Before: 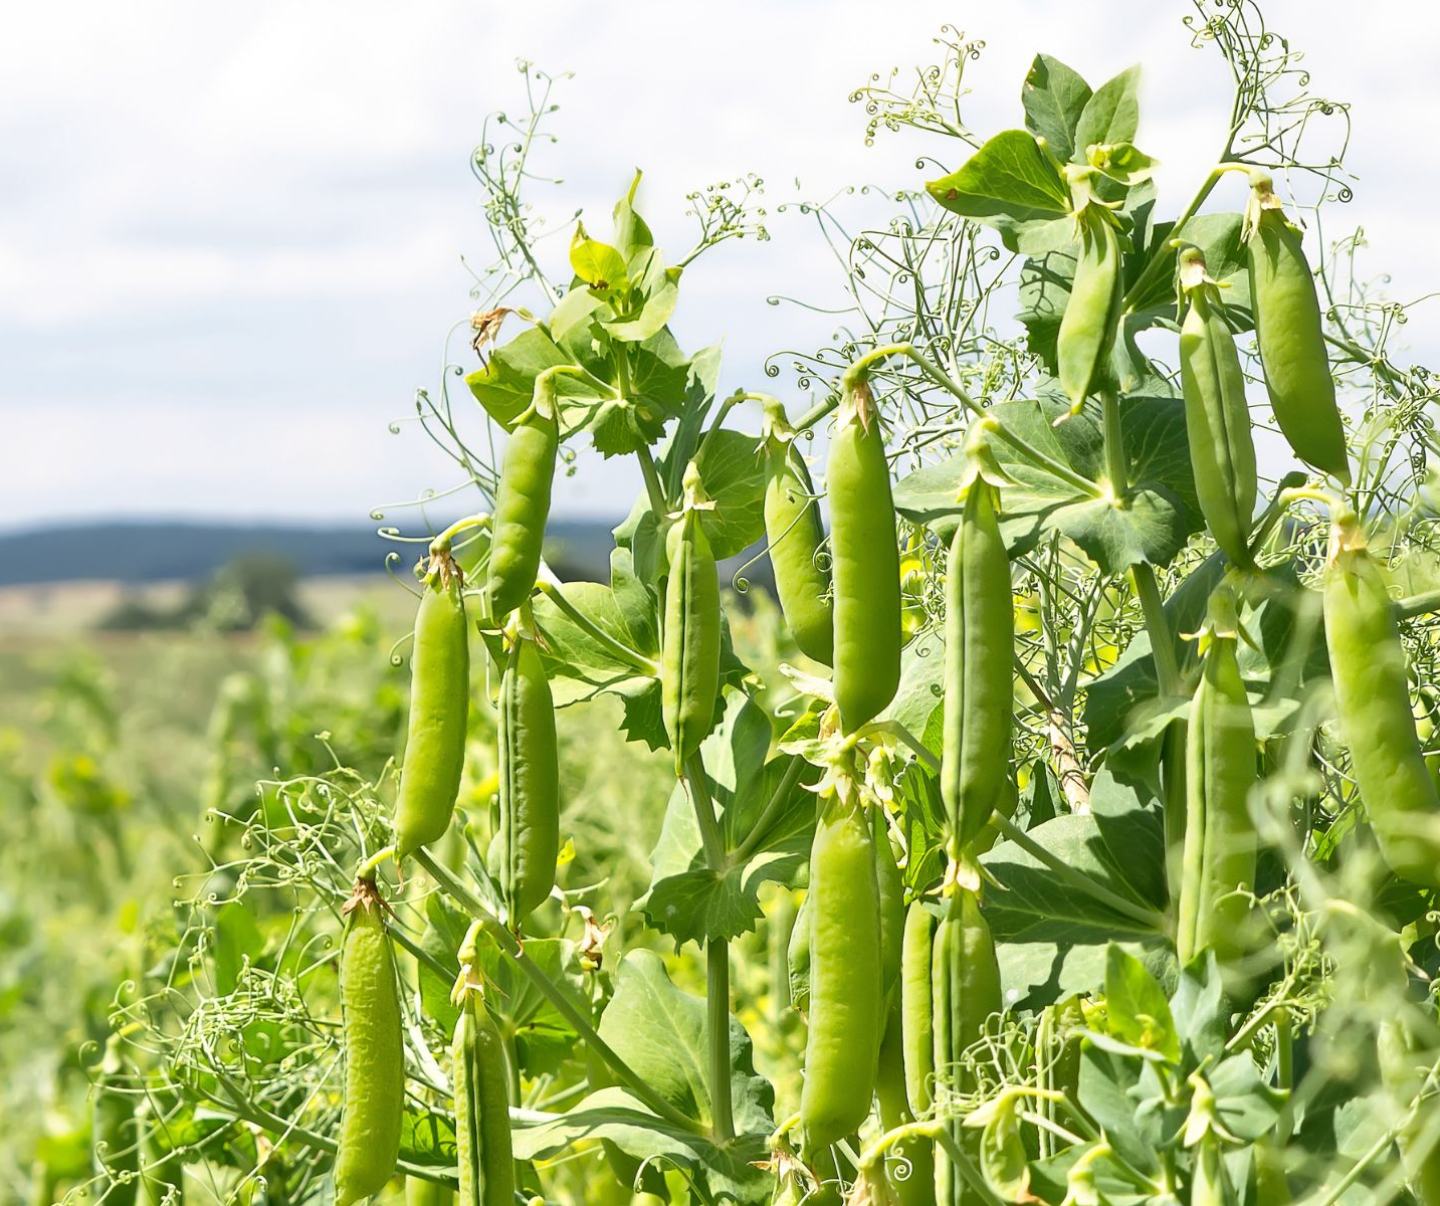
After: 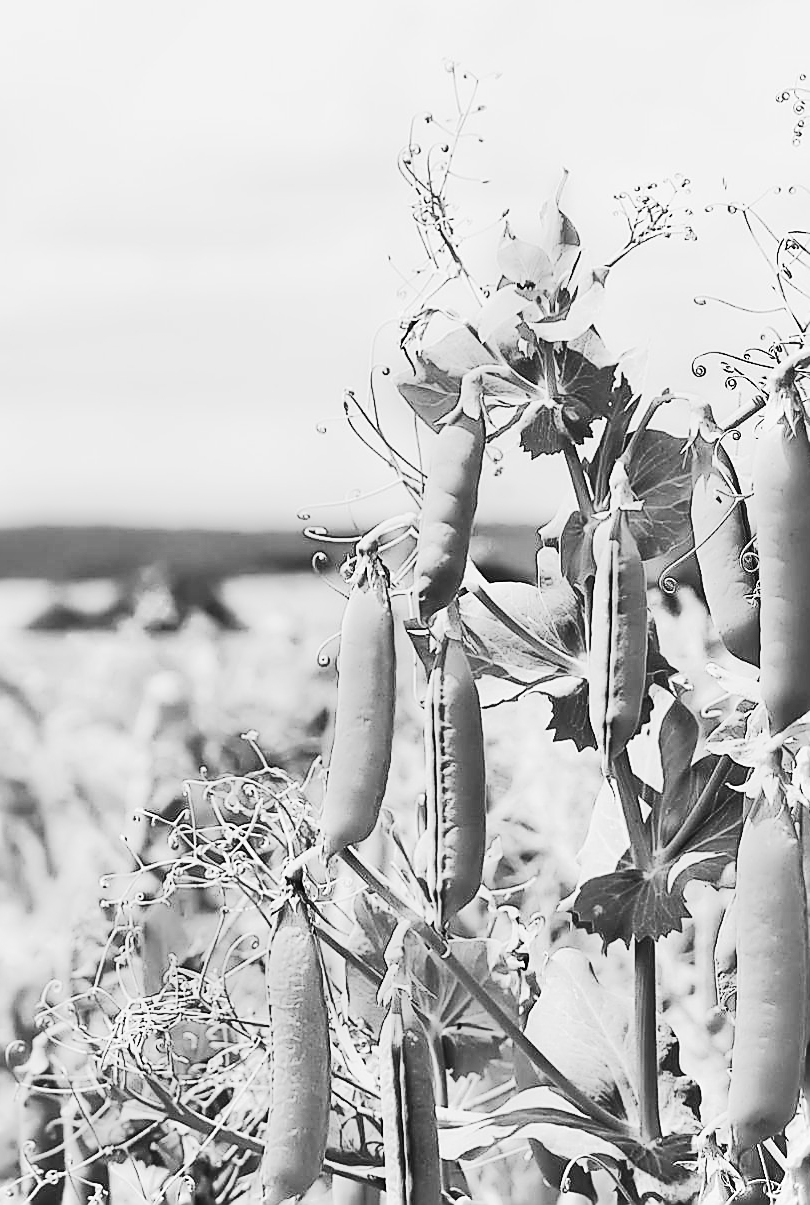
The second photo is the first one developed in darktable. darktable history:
exposure: black level correction 0, exposure 0.5 EV, compensate highlight preservation false
sharpen: radius 1.4, amount 1.25, threshold 0.7
monochrome: a 26.22, b 42.67, size 0.8
crop: left 5.114%, right 38.589%
contrast brightness saturation: contrast 0.28
tone curve: curves: ch0 [(0, 0) (0.003, 0.007) (0.011, 0.01) (0.025, 0.016) (0.044, 0.025) (0.069, 0.036) (0.1, 0.052) (0.136, 0.073) (0.177, 0.103) (0.224, 0.135) (0.277, 0.177) (0.335, 0.233) (0.399, 0.303) (0.468, 0.376) (0.543, 0.469) (0.623, 0.581) (0.709, 0.723) (0.801, 0.863) (0.898, 0.938) (1, 1)], preserve colors none
